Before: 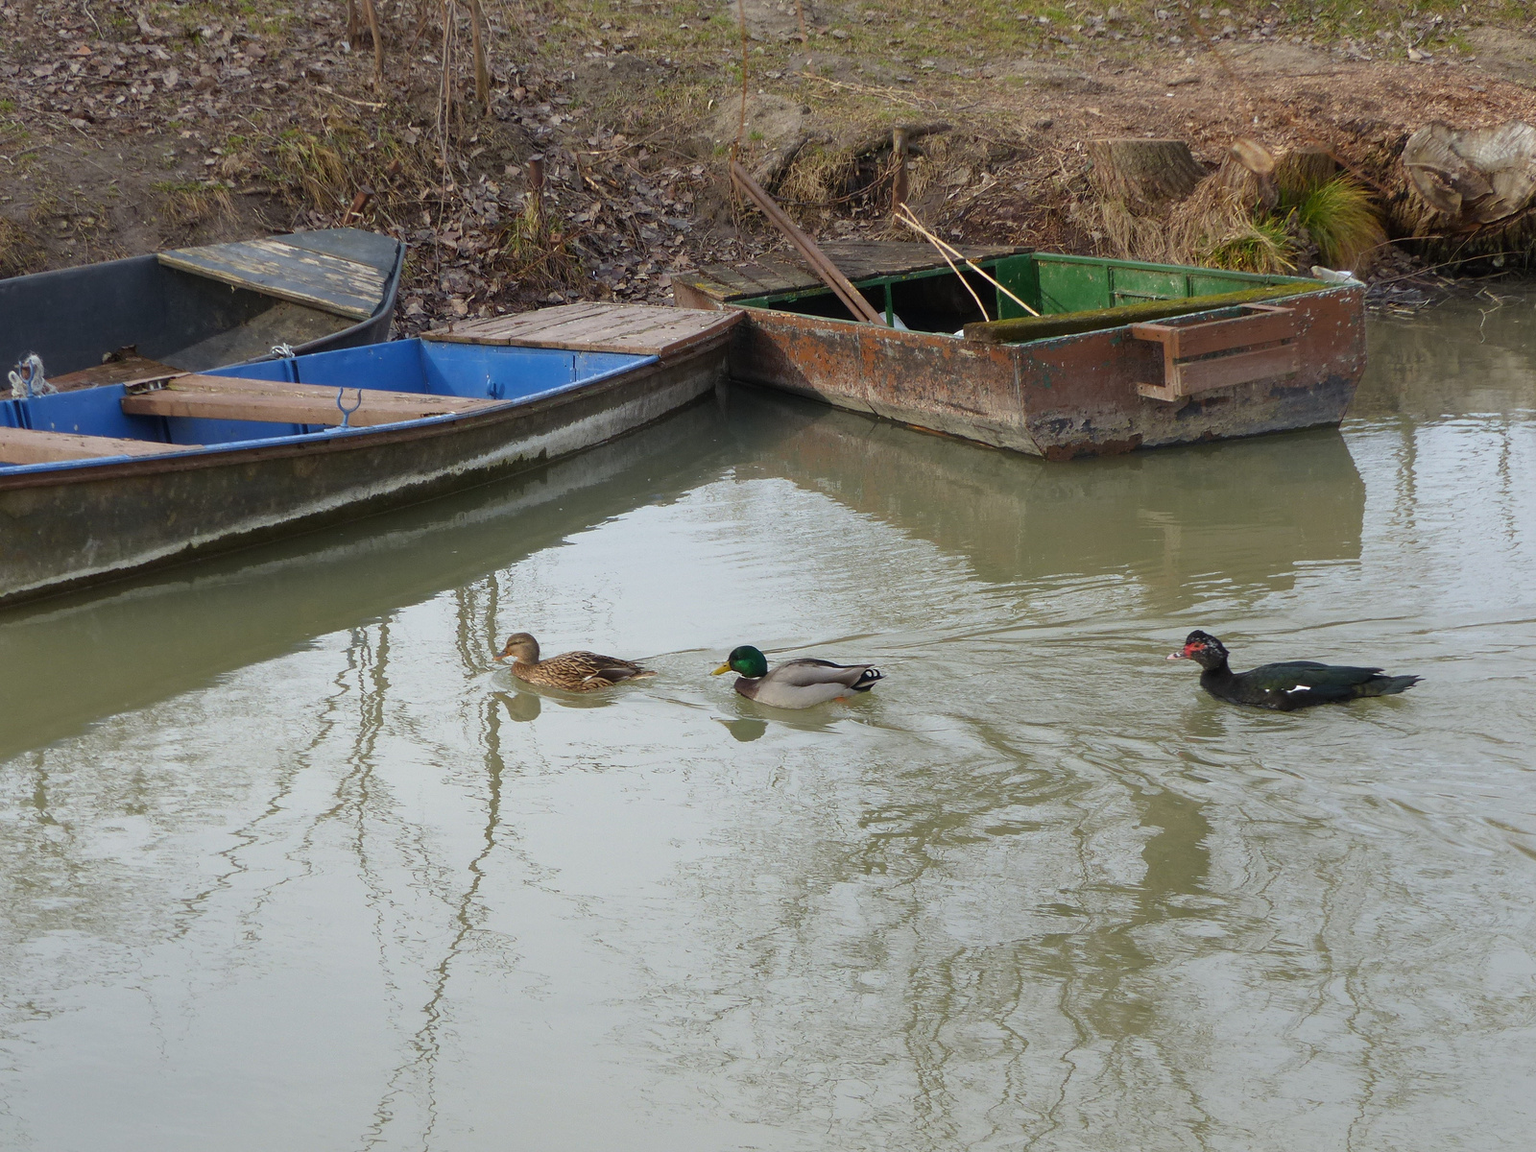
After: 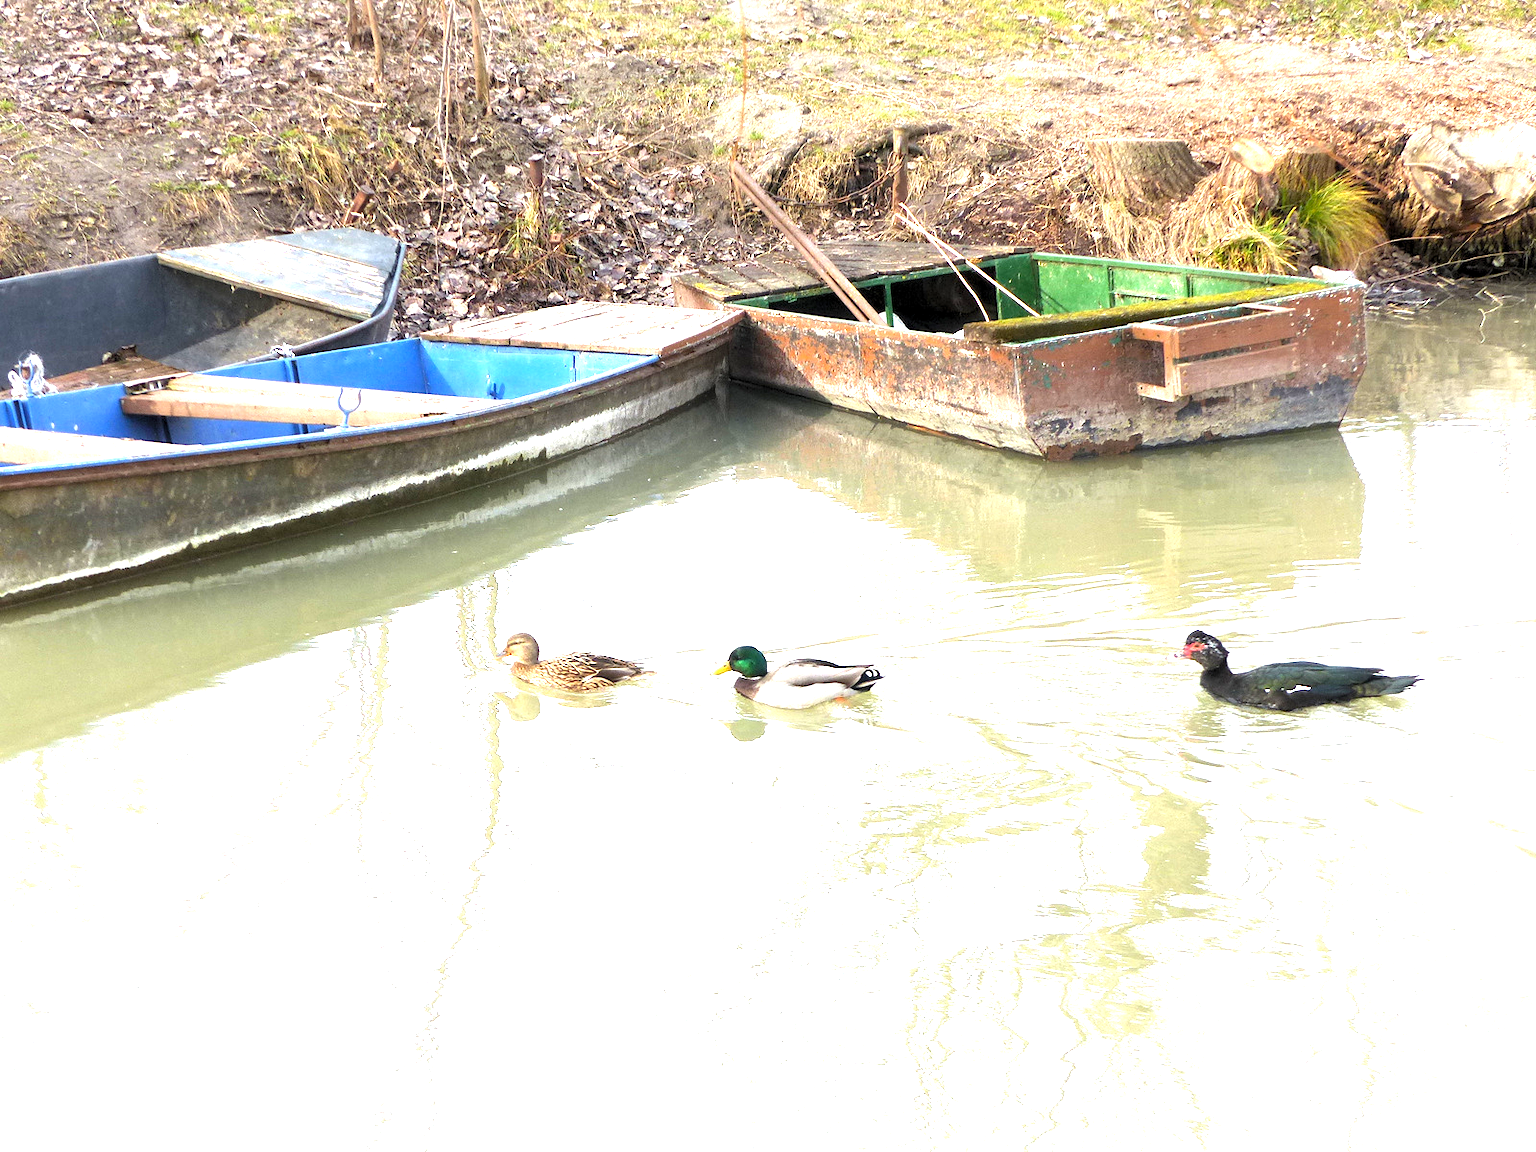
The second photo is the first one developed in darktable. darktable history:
levels: levels [0.055, 0.477, 0.9]
exposure: black level correction 0.002, exposure 1.998 EV, compensate exposure bias true, compensate highlight preservation false
